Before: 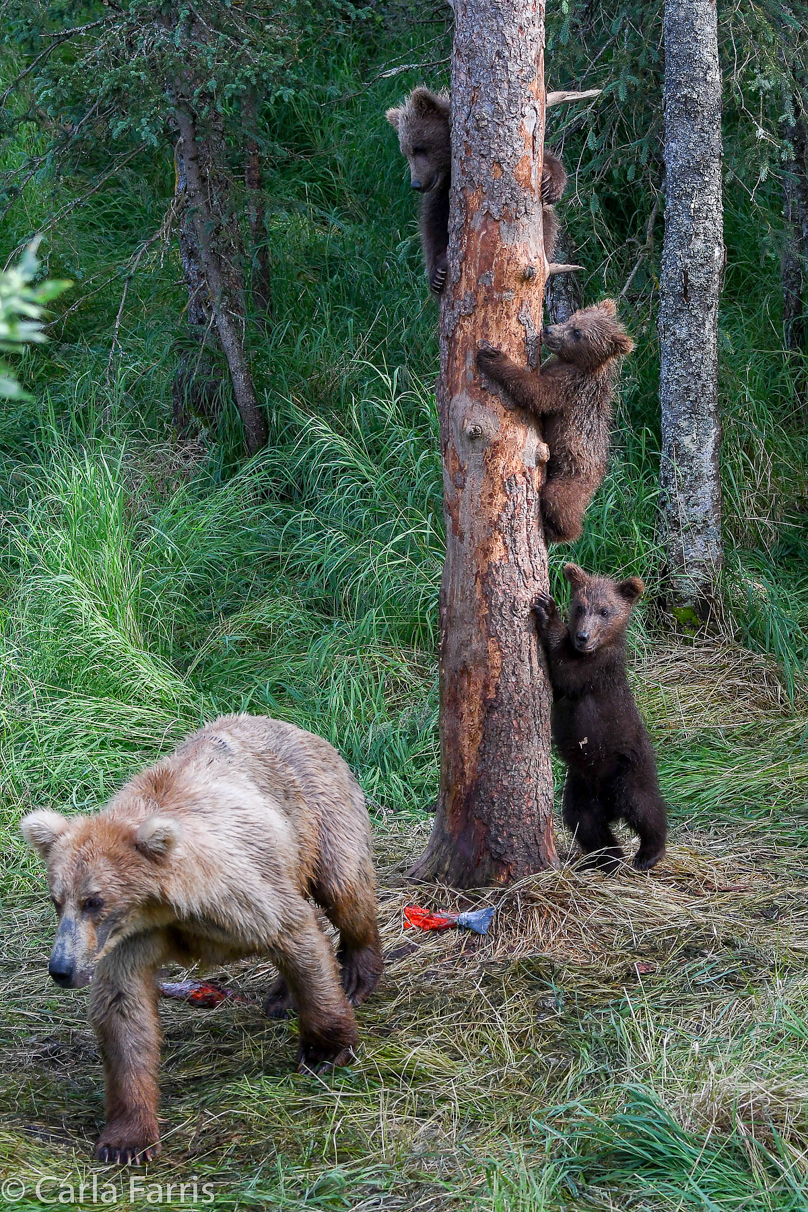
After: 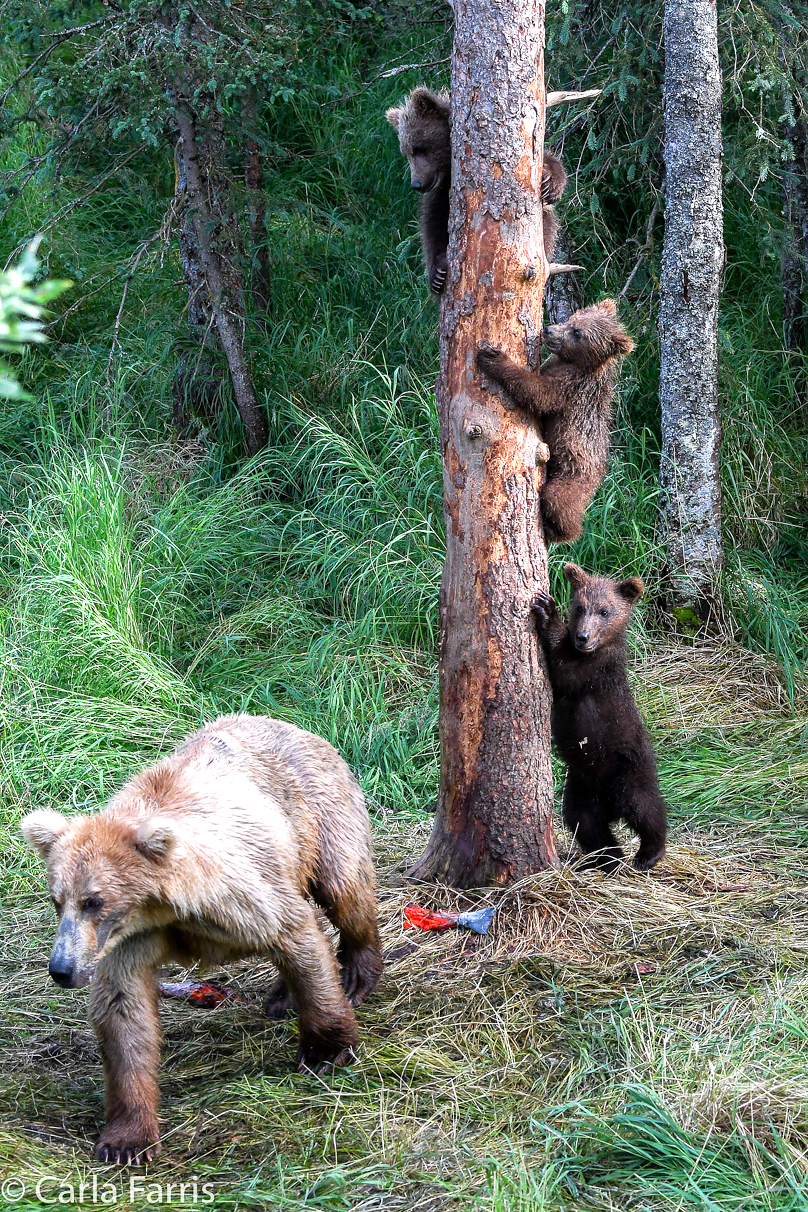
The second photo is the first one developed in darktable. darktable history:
tone equalizer: -8 EV -0.783 EV, -7 EV -0.736 EV, -6 EV -0.606 EV, -5 EV -0.378 EV, -3 EV 0.37 EV, -2 EV 0.6 EV, -1 EV 0.698 EV, +0 EV 0.755 EV
